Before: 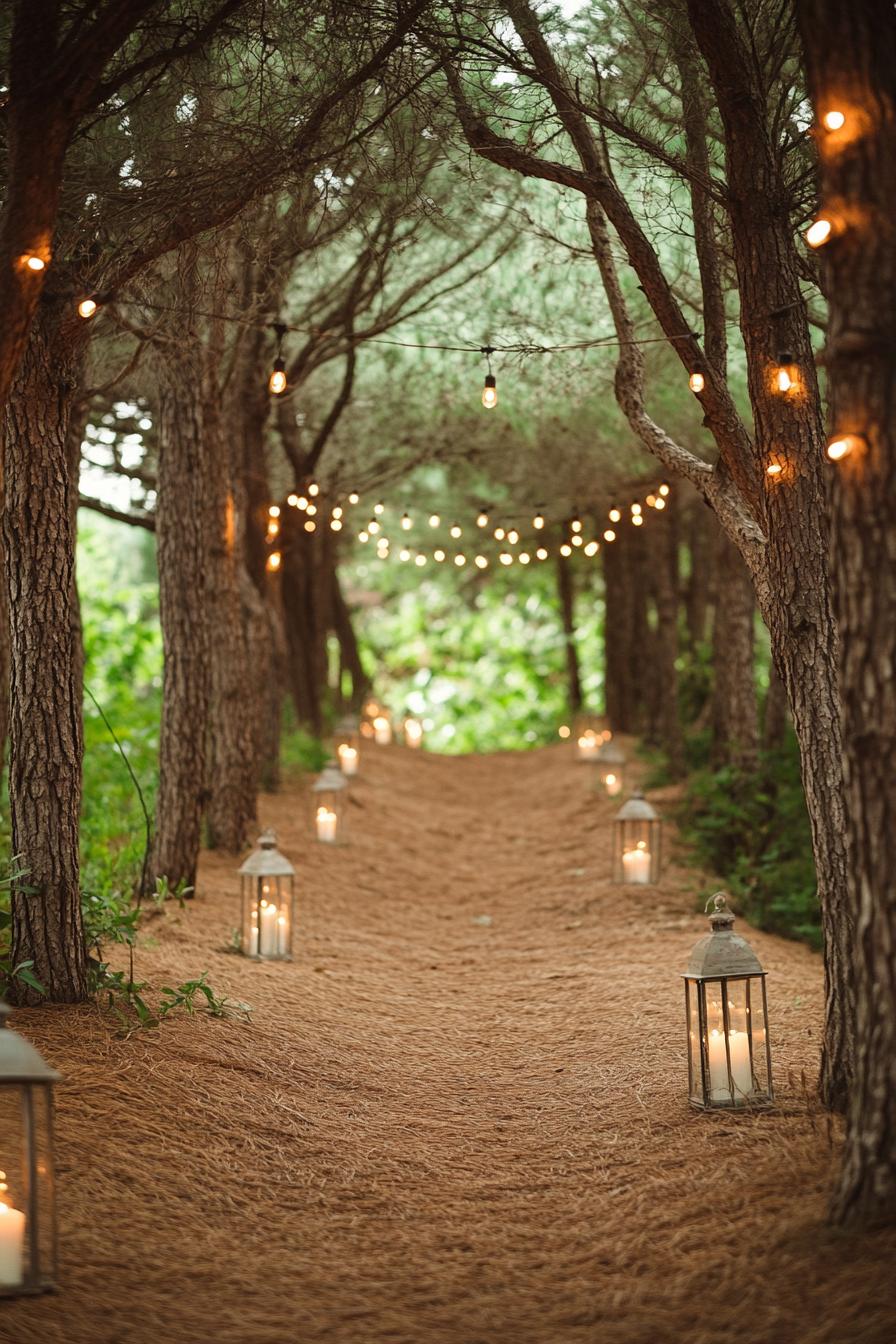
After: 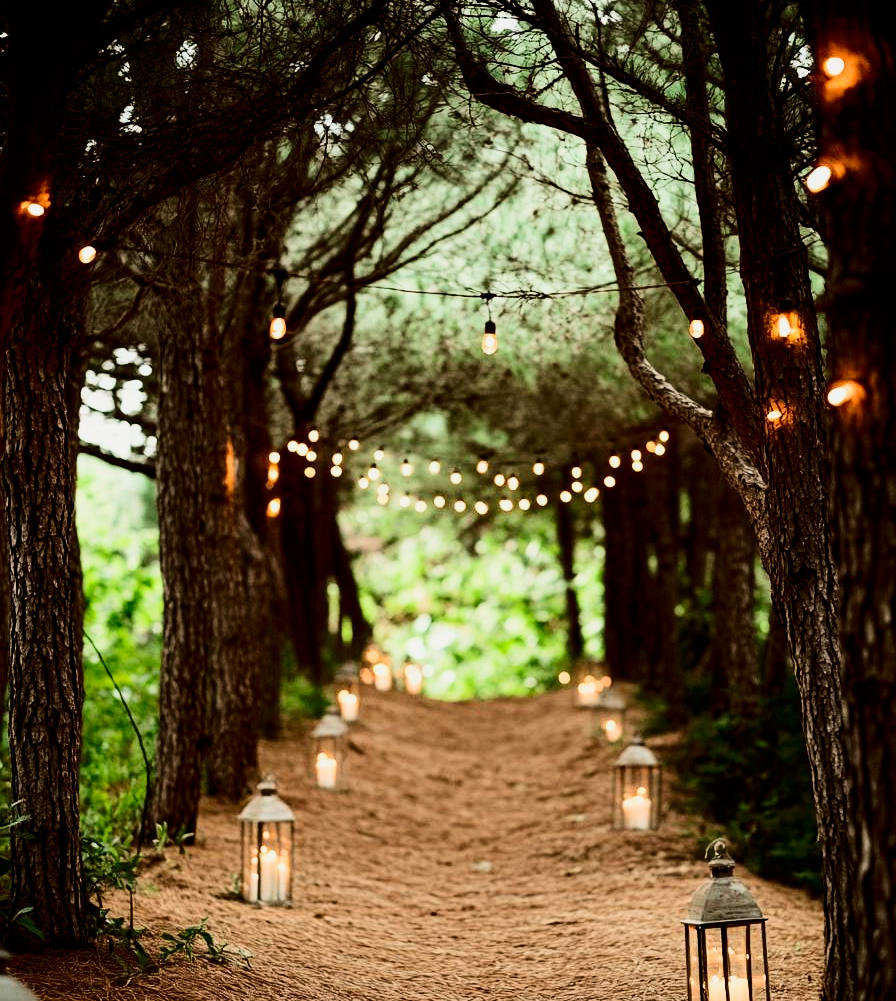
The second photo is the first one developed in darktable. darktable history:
crop: top 4.06%, bottom 21.389%
contrast brightness saturation: contrast 0.324, brightness -0.085, saturation 0.172
filmic rgb: black relative exposure -5.1 EV, white relative exposure 3.98 EV, hardness 2.9, contrast 1.299, highlights saturation mix -28.82%
